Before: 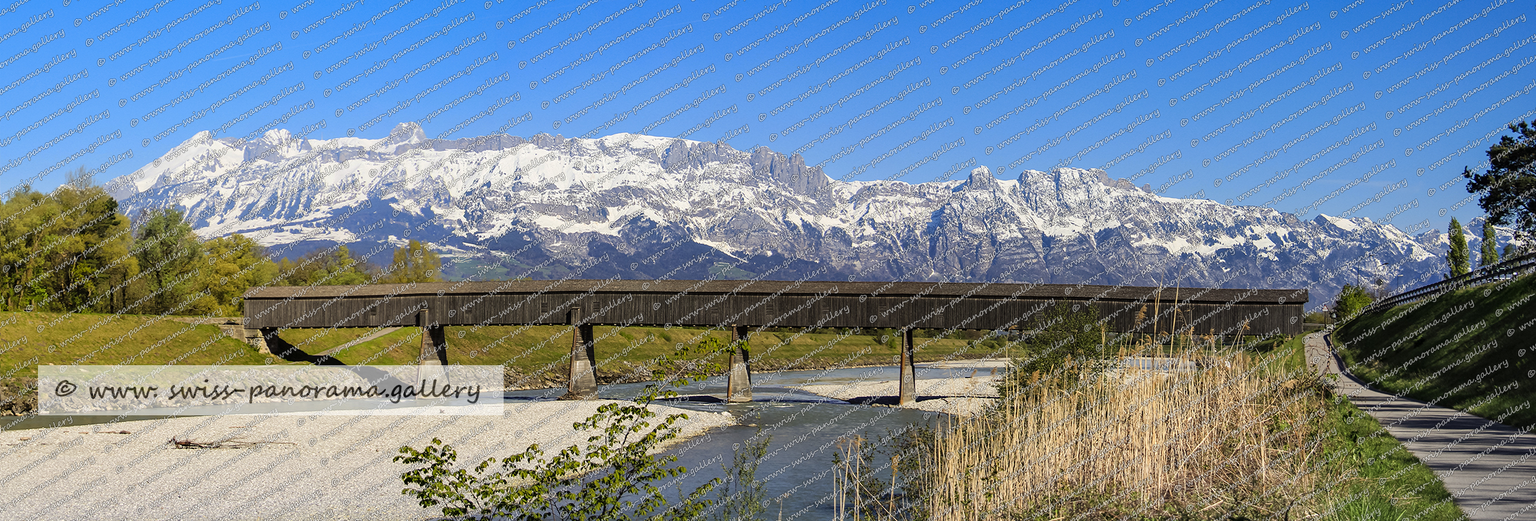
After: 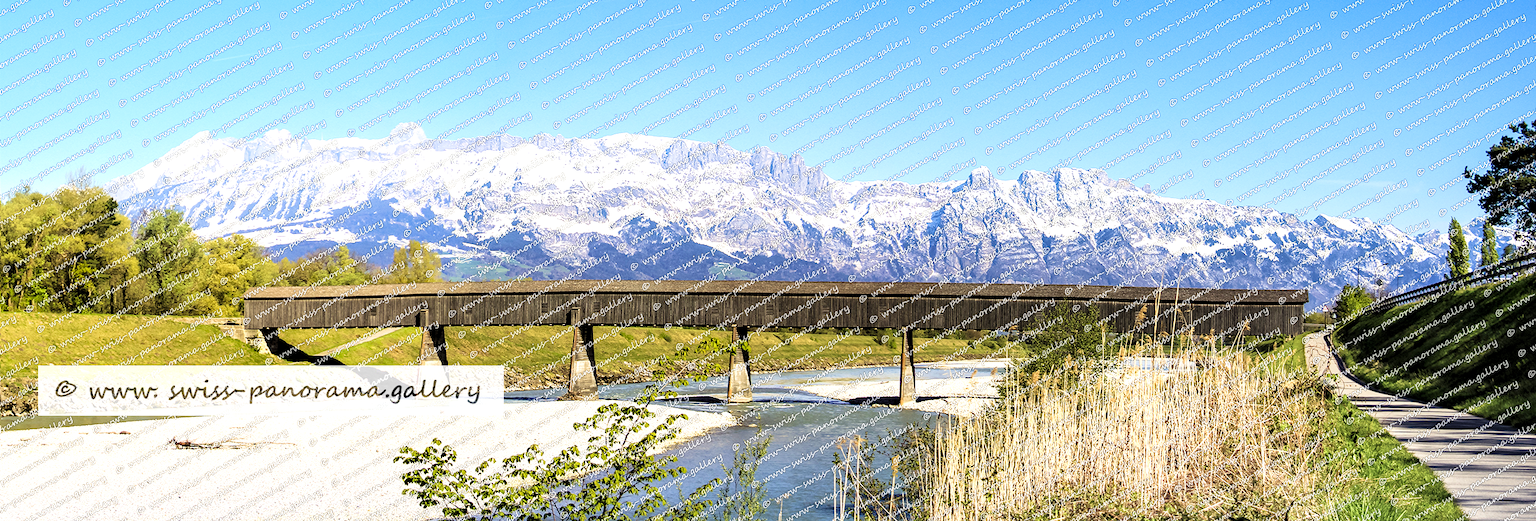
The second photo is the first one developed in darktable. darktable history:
exposure: black level correction 0.001, exposure 0.3 EV, compensate highlight preservation false
velvia: strength 45%
base curve: curves: ch0 [(0, 0) (0.204, 0.334) (0.55, 0.733) (1, 1)], preserve colors none
levels: levels [0.055, 0.477, 0.9]
